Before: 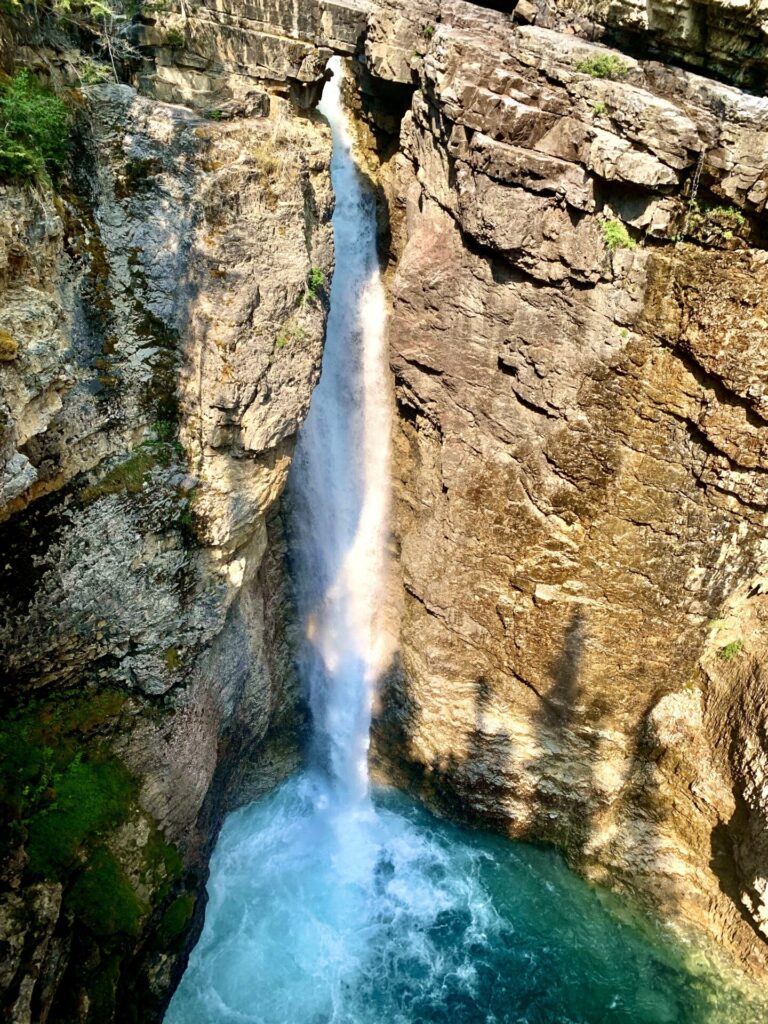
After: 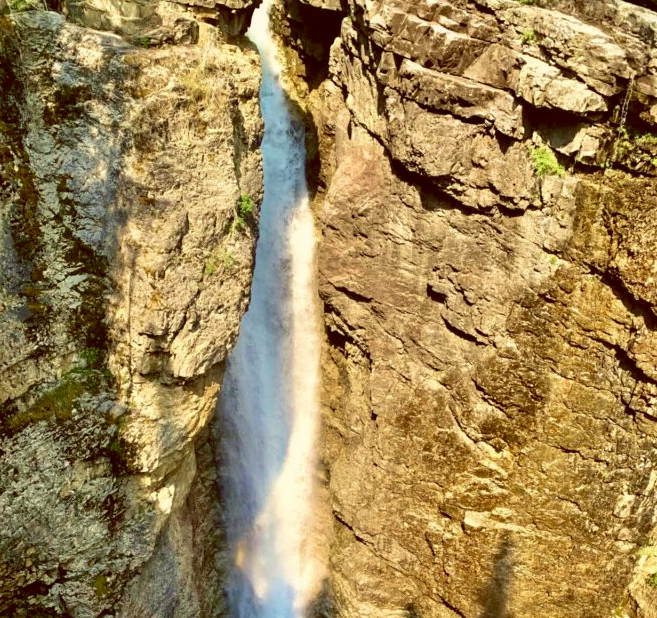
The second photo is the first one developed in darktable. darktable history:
crop and rotate: left 9.345%, top 7.22%, right 4.982%, bottom 32.331%
color balance: lift [1.001, 1.007, 1, 0.993], gamma [1.023, 1.026, 1.01, 0.974], gain [0.964, 1.059, 1.073, 0.927]
velvia: strength 29%
